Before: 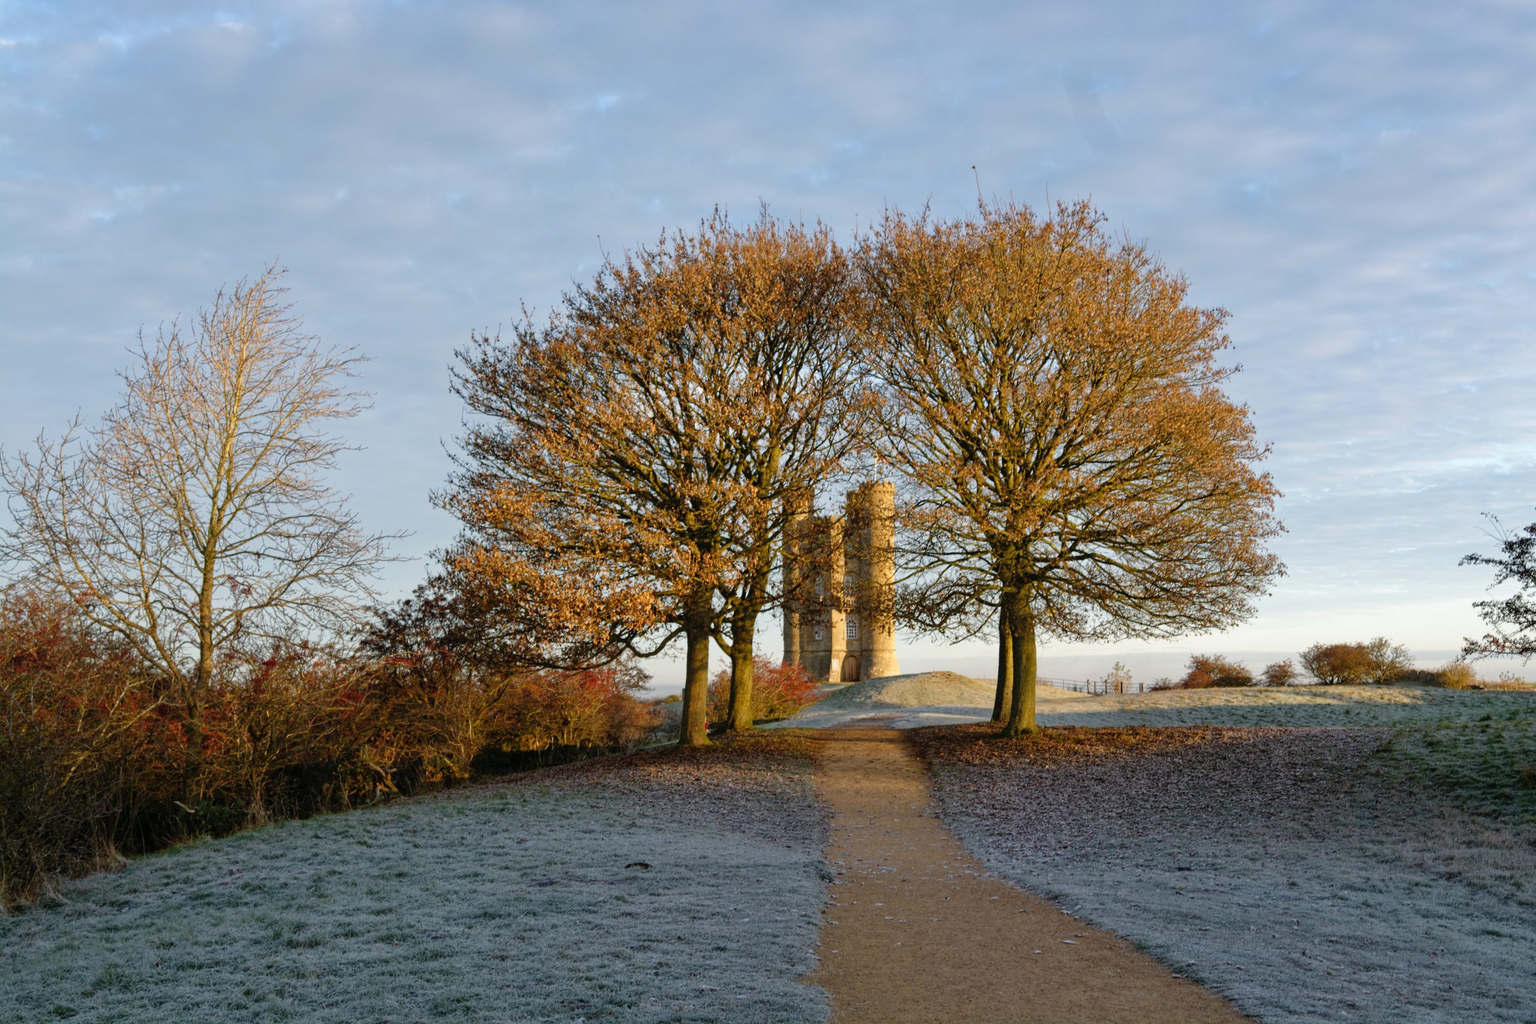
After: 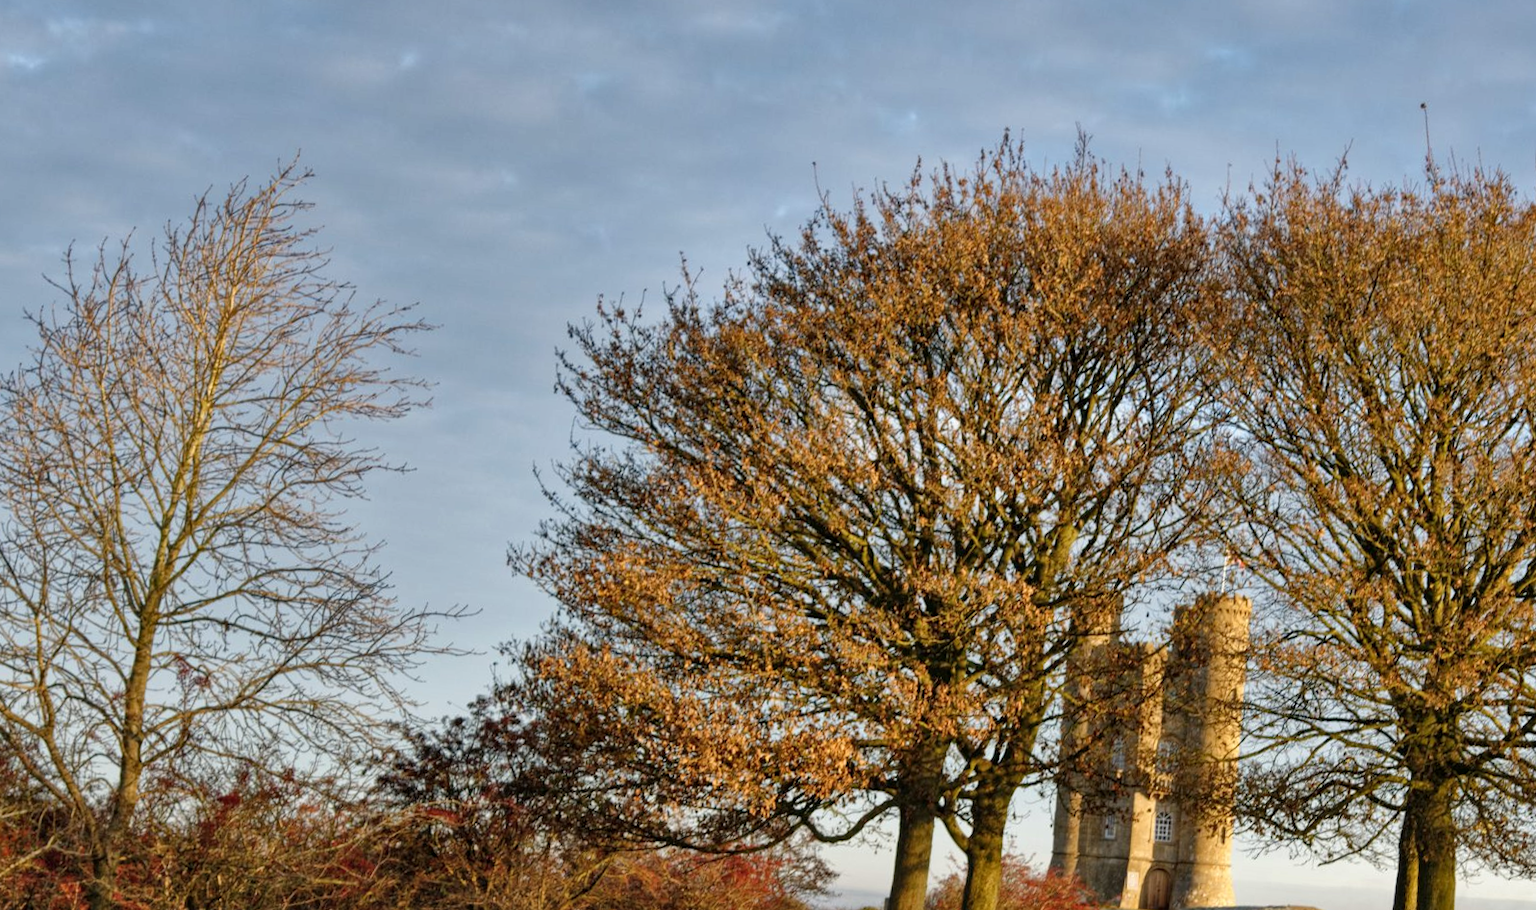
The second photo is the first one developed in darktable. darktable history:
crop and rotate: angle -4.99°, left 2.122%, top 6.945%, right 27.566%, bottom 30.519%
local contrast: highlights 100%, shadows 100%, detail 120%, midtone range 0.2
shadows and highlights: shadows 60, highlights -60.23, soften with gaussian
